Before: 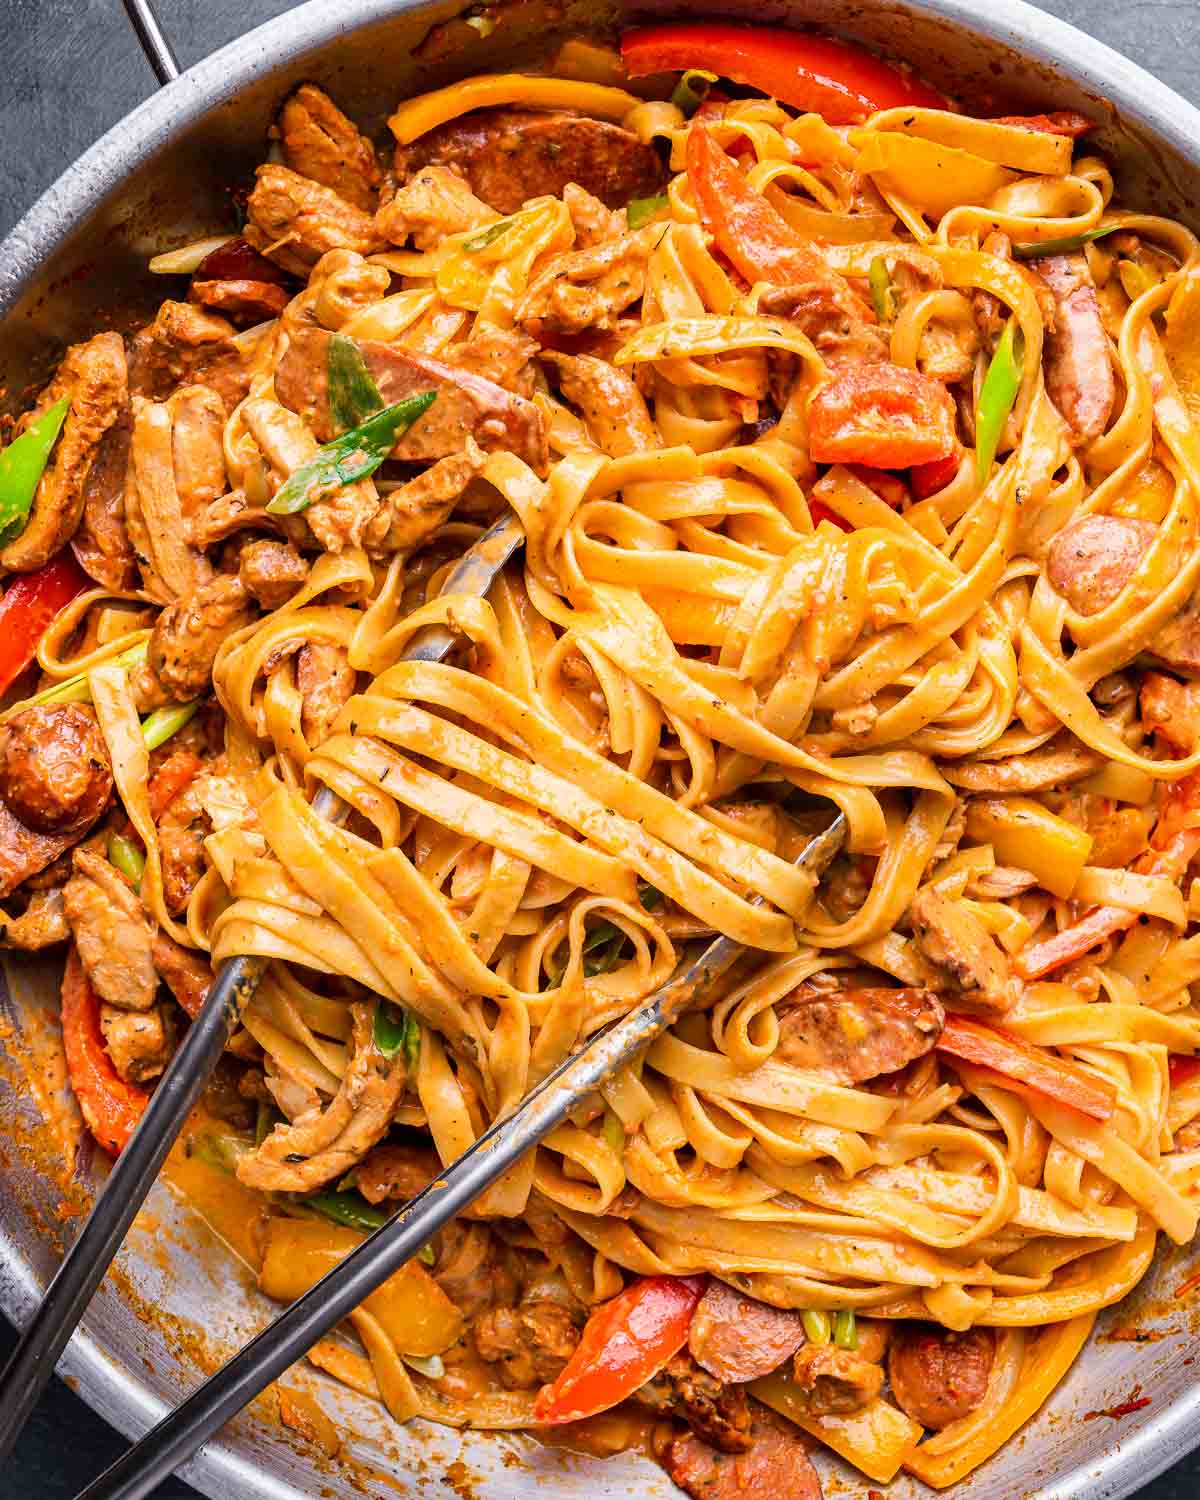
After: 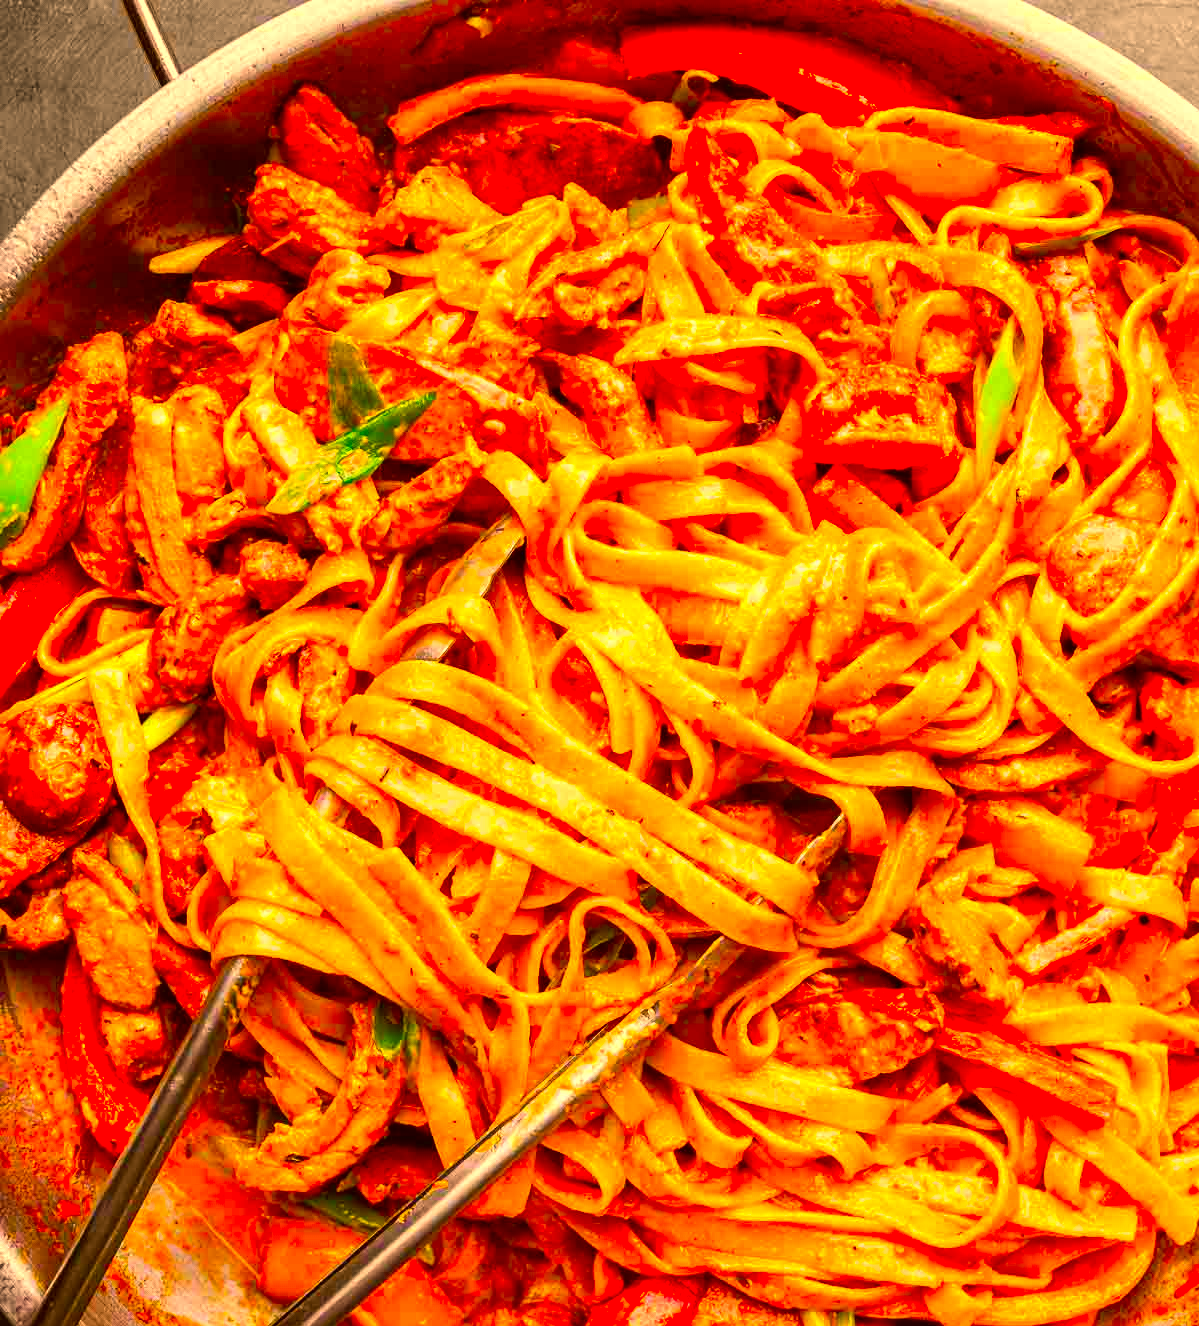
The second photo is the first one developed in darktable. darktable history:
crop and rotate: top 0%, bottom 11.546%
color correction: highlights a* 10.67, highlights b* 30.17, shadows a* 2.61, shadows b* 16.72, saturation 1.73
exposure: exposure 0.338 EV, compensate highlight preservation false
